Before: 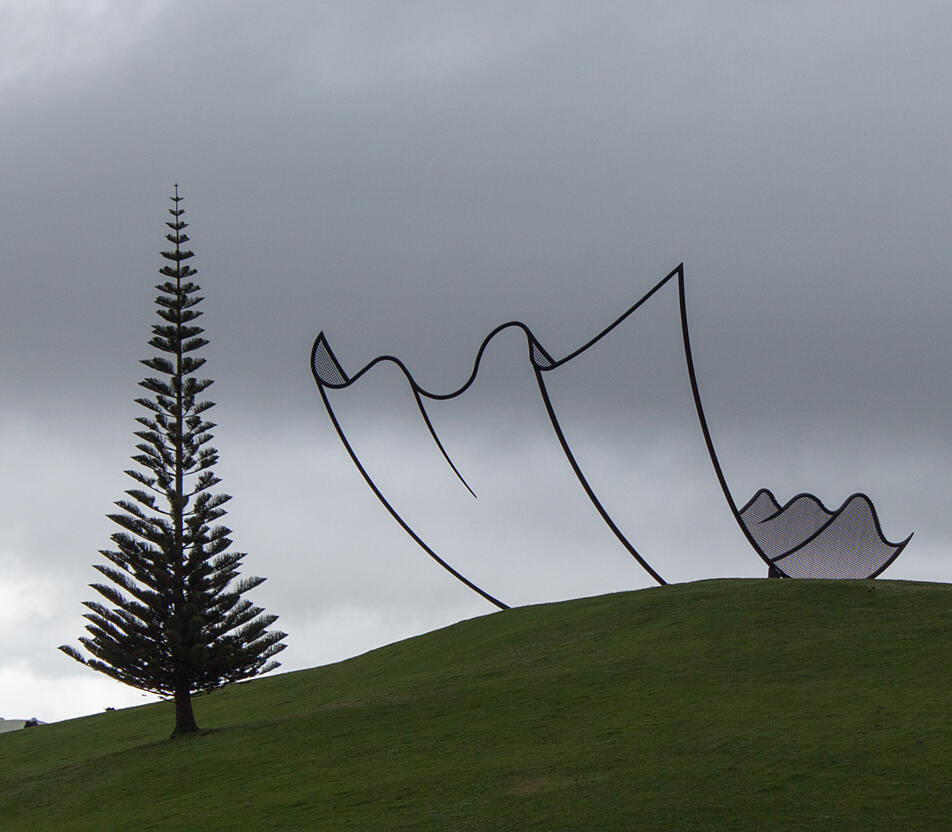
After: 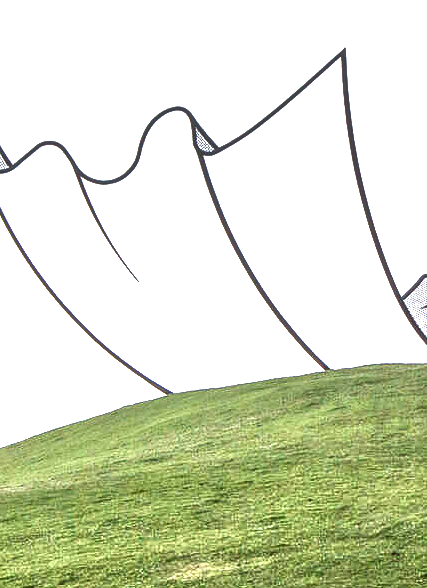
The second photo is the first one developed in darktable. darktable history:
exposure: black level correction 0, exposure 1.104 EV, compensate highlight preservation false
crop: left 35.437%, top 25.886%, right 19.707%, bottom 3.363%
local contrast: on, module defaults
levels: levels [0.012, 0.367, 0.697]
contrast brightness saturation: contrast 0.496, saturation -0.095
tone equalizer: -7 EV 0.147 EV, -6 EV 0.617 EV, -5 EV 1.15 EV, -4 EV 1.31 EV, -3 EV 1.16 EV, -2 EV 0.6 EV, -1 EV 0.166 EV
